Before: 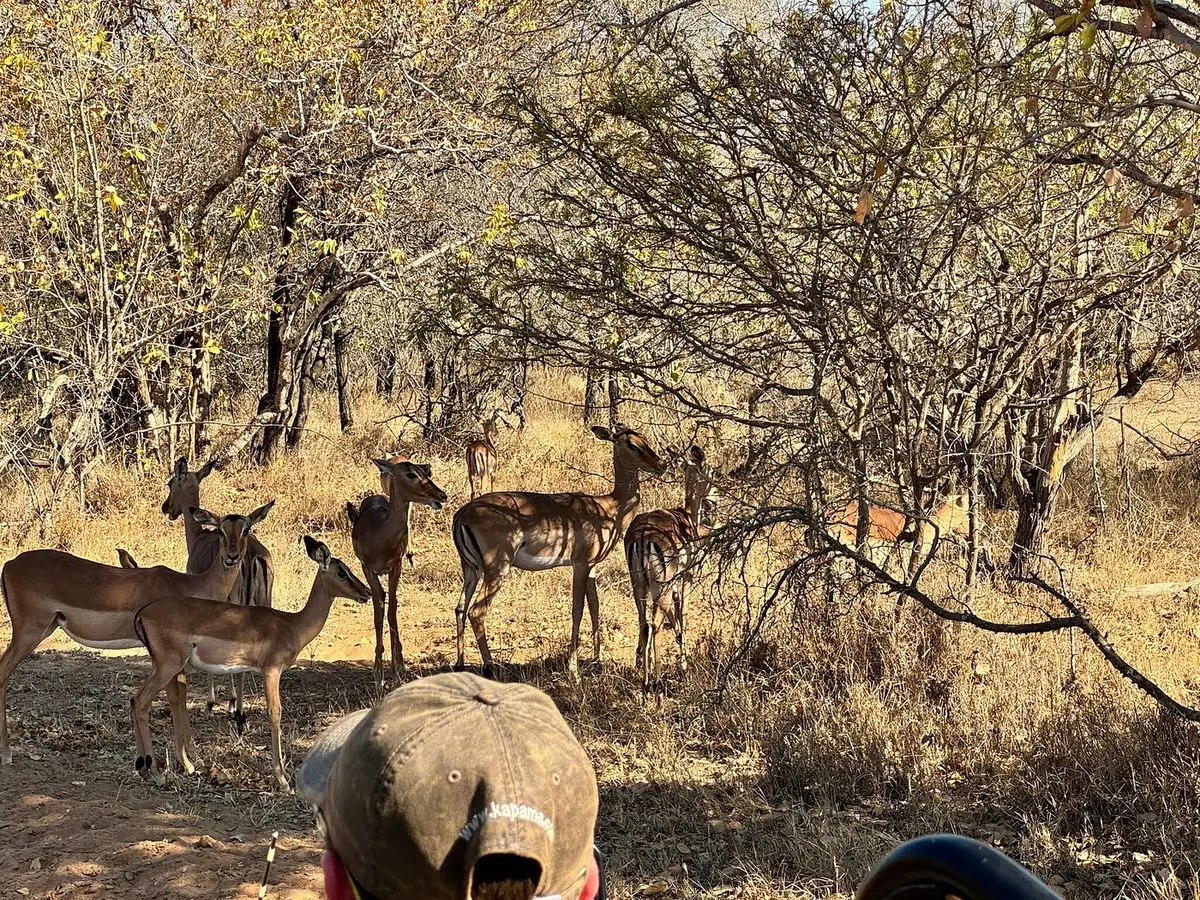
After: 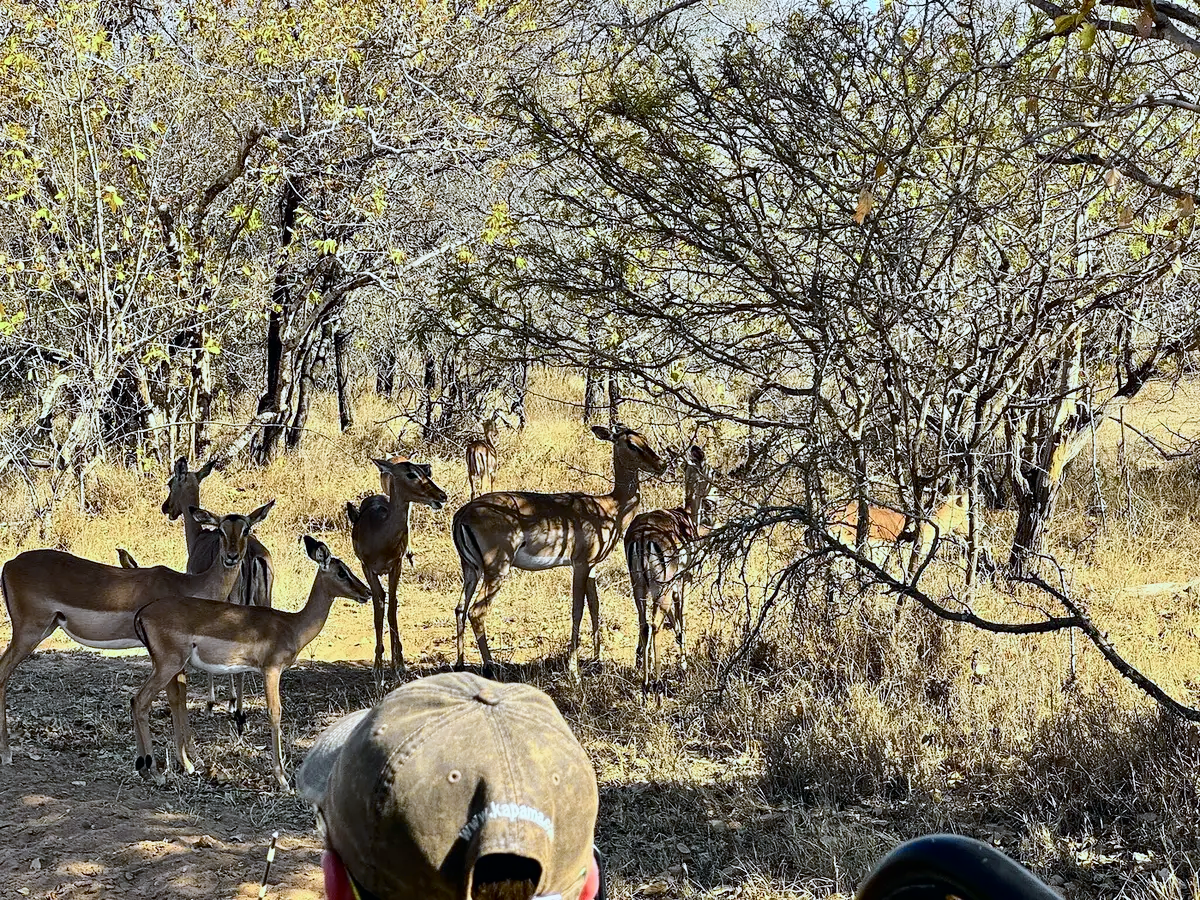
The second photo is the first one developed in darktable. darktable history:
white balance: red 0.926, green 1.003, blue 1.133
tone curve: curves: ch0 [(0, 0) (0.035, 0.017) (0.131, 0.108) (0.279, 0.279) (0.476, 0.554) (0.617, 0.693) (0.704, 0.77) (0.801, 0.854) (0.895, 0.927) (1, 0.976)]; ch1 [(0, 0) (0.318, 0.278) (0.444, 0.427) (0.493, 0.488) (0.508, 0.502) (0.534, 0.526) (0.562, 0.555) (0.645, 0.648) (0.746, 0.764) (1, 1)]; ch2 [(0, 0) (0.316, 0.292) (0.381, 0.37) (0.423, 0.448) (0.476, 0.482) (0.502, 0.495) (0.522, 0.518) (0.533, 0.532) (0.593, 0.622) (0.634, 0.663) (0.7, 0.7) (0.861, 0.808) (1, 0.951)], color space Lab, independent channels, preserve colors none
